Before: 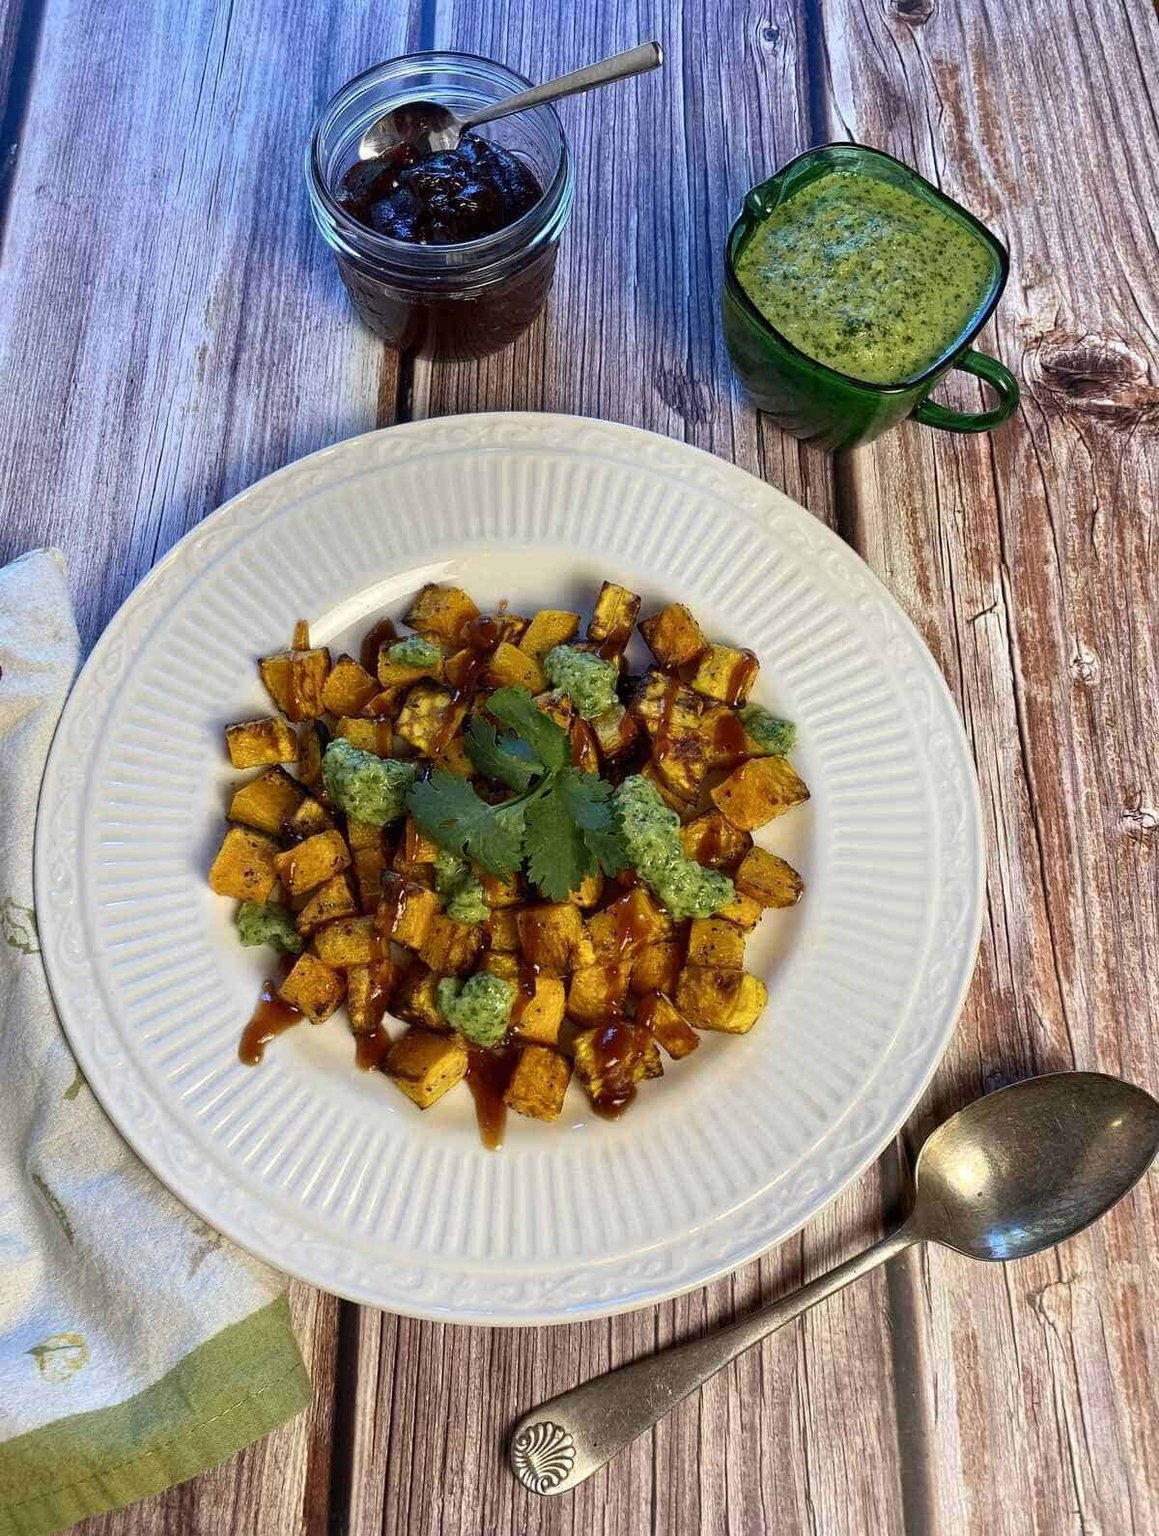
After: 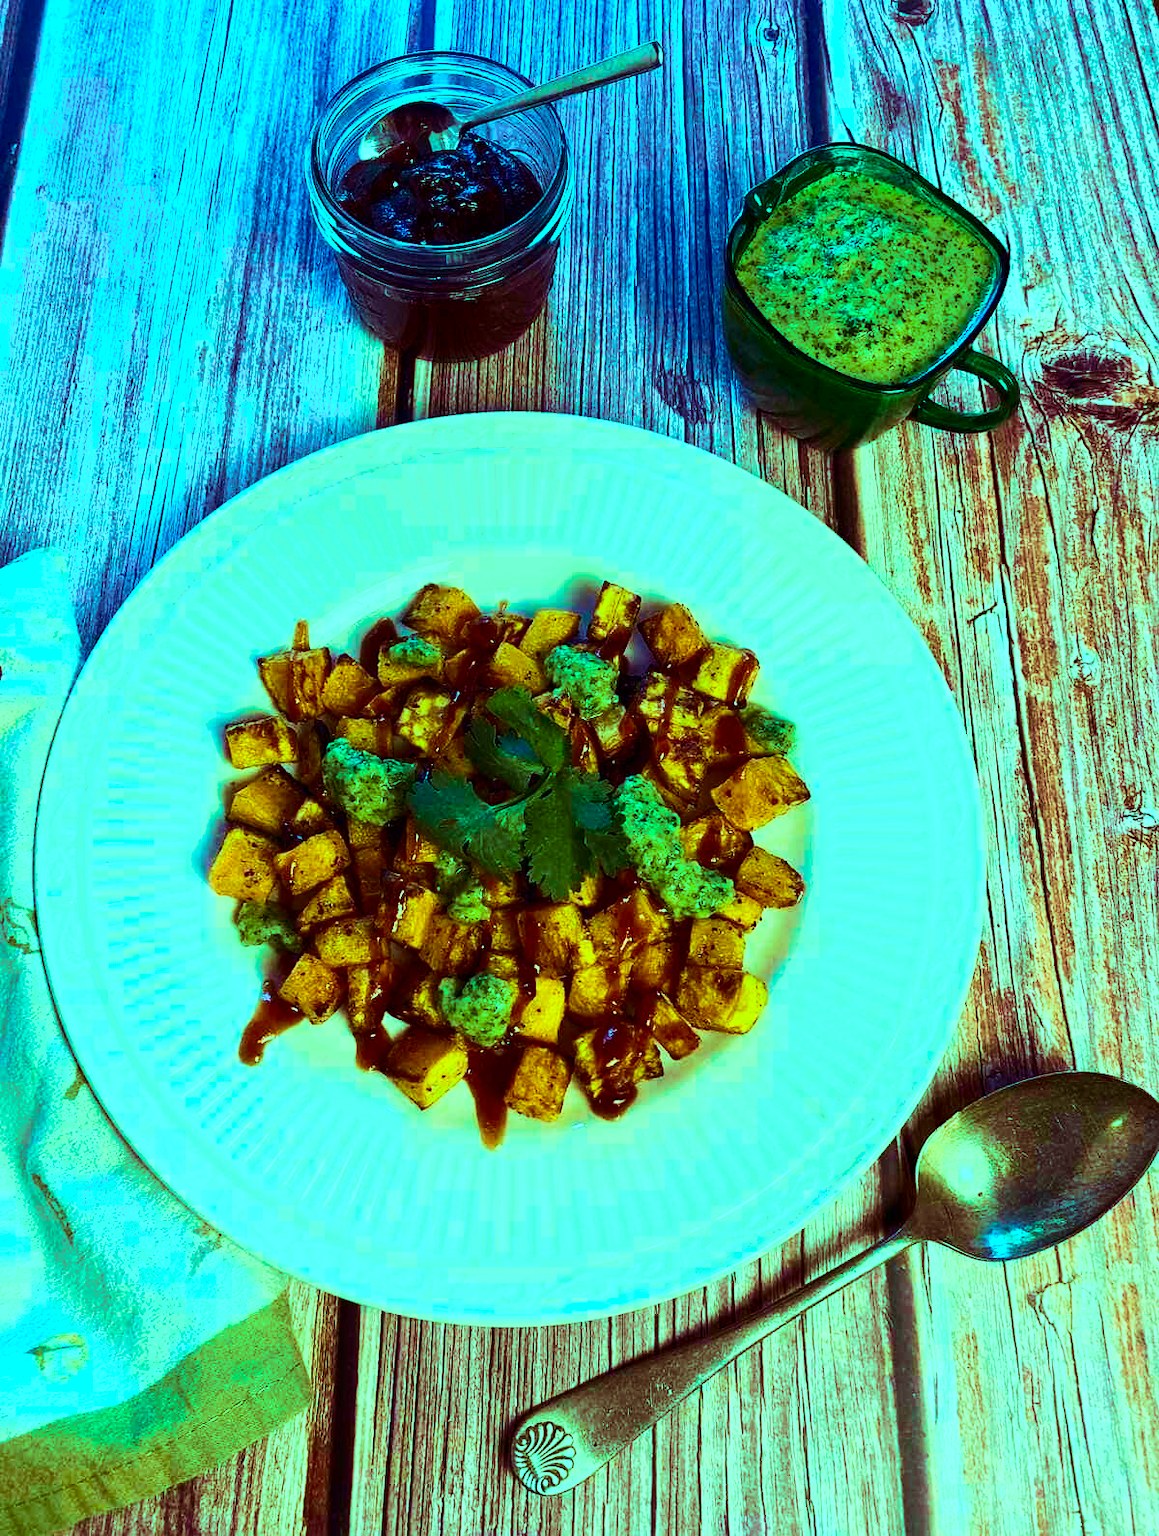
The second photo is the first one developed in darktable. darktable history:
color balance rgb: shadows lift › luminance 0.49%, shadows lift › chroma 6.83%, shadows lift › hue 300.29°, power › hue 208.98°, highlights gain › luminance 20.24%, highlights gain › chroma 13.17%, highlights gain › hue 173.85°, perceptual saturation grading › global saturation 18.05%
velvia: strength 75%
contrast brightness saturation: contrast 0.28
